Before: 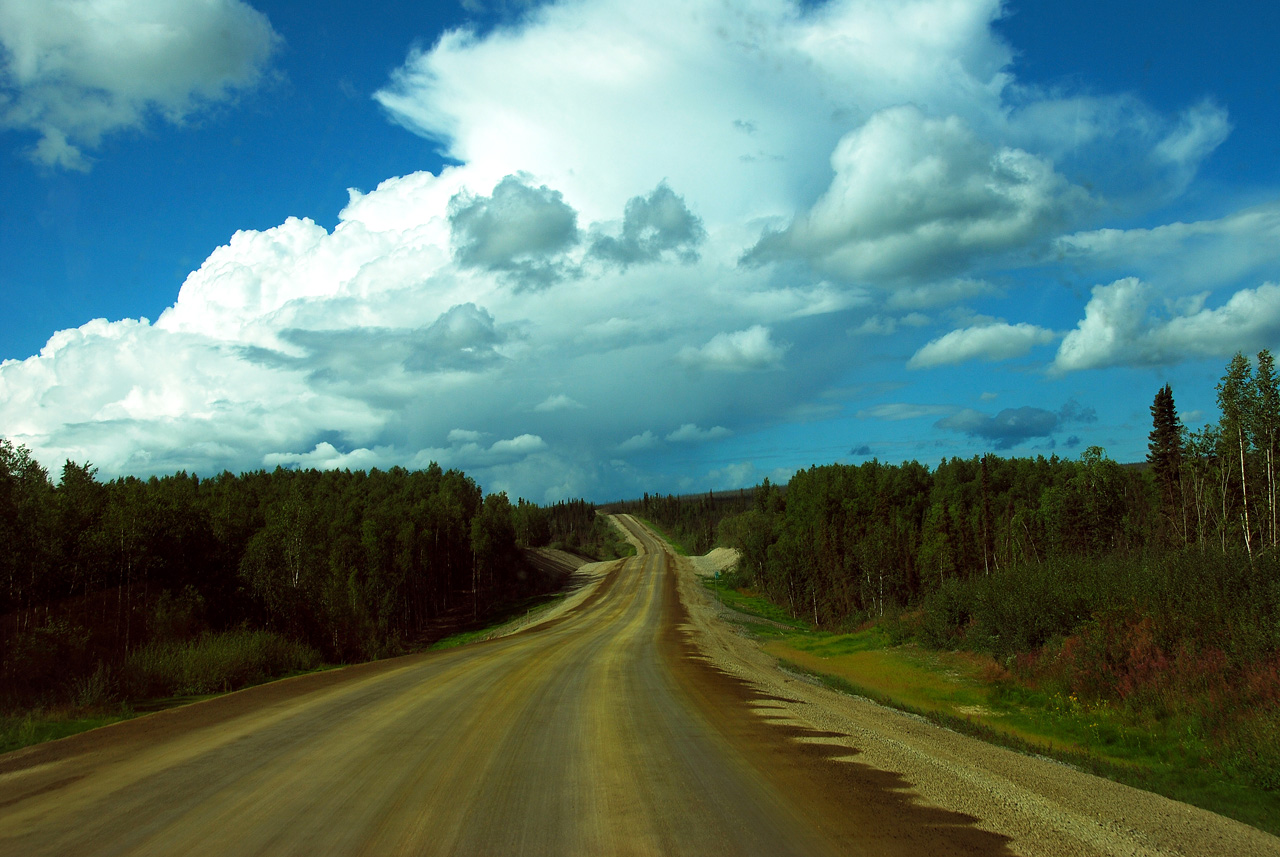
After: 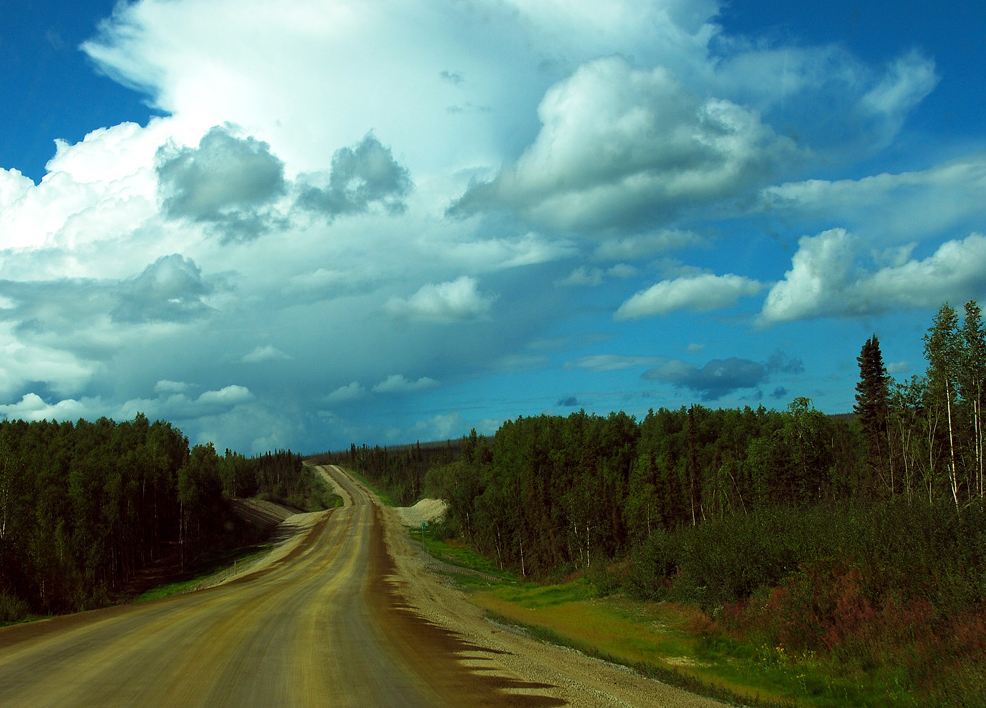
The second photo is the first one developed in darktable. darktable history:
crop: left 22.941%, top 5.834%, bottom 11.533%
